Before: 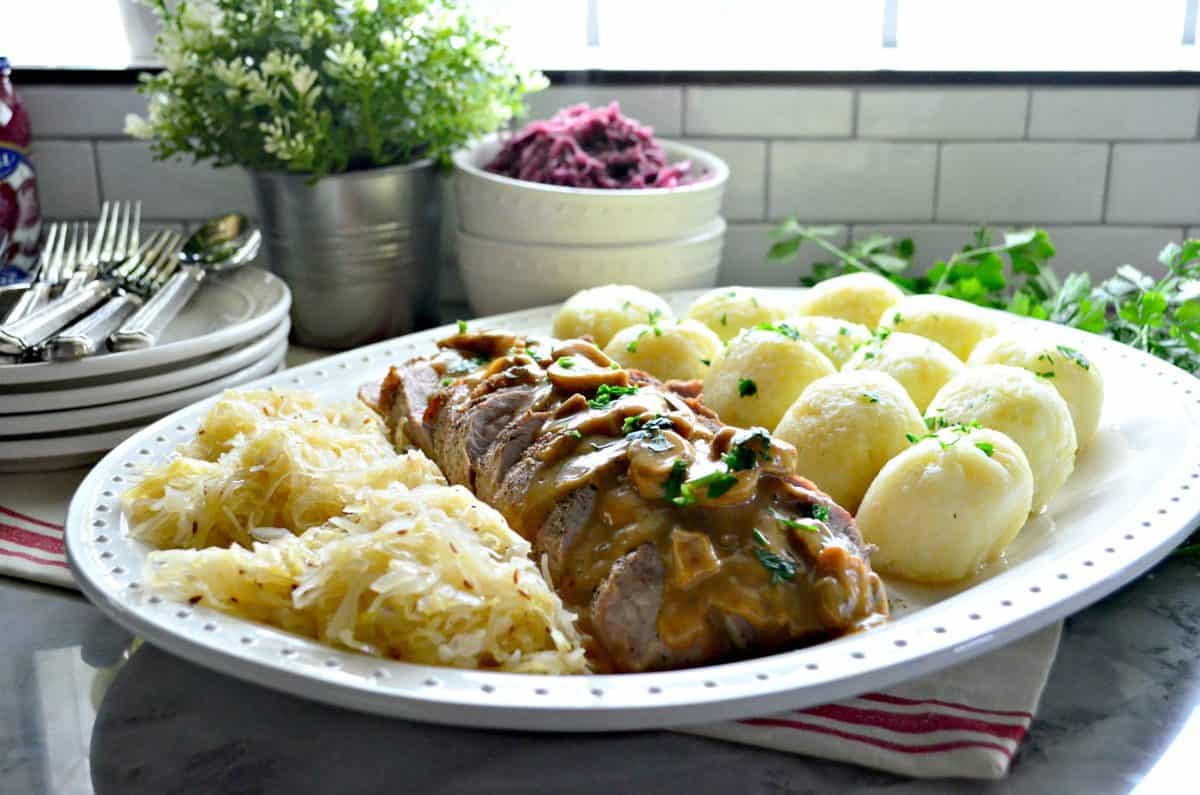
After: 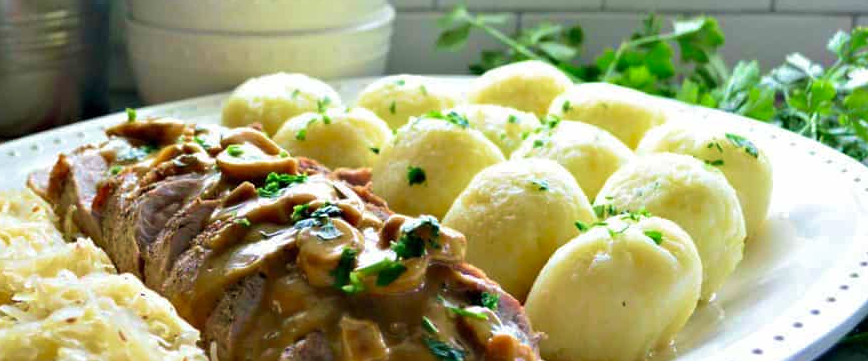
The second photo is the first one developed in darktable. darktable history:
crop and rotate: left 27.664%, top 26.811%, bottom 27.707%
velvia: strength 49.74%
tone curve: curves: ch0 [(0, 0) (0.915, 0.89) (1, 1)], color space Lab, independent channels, preserve colors none
